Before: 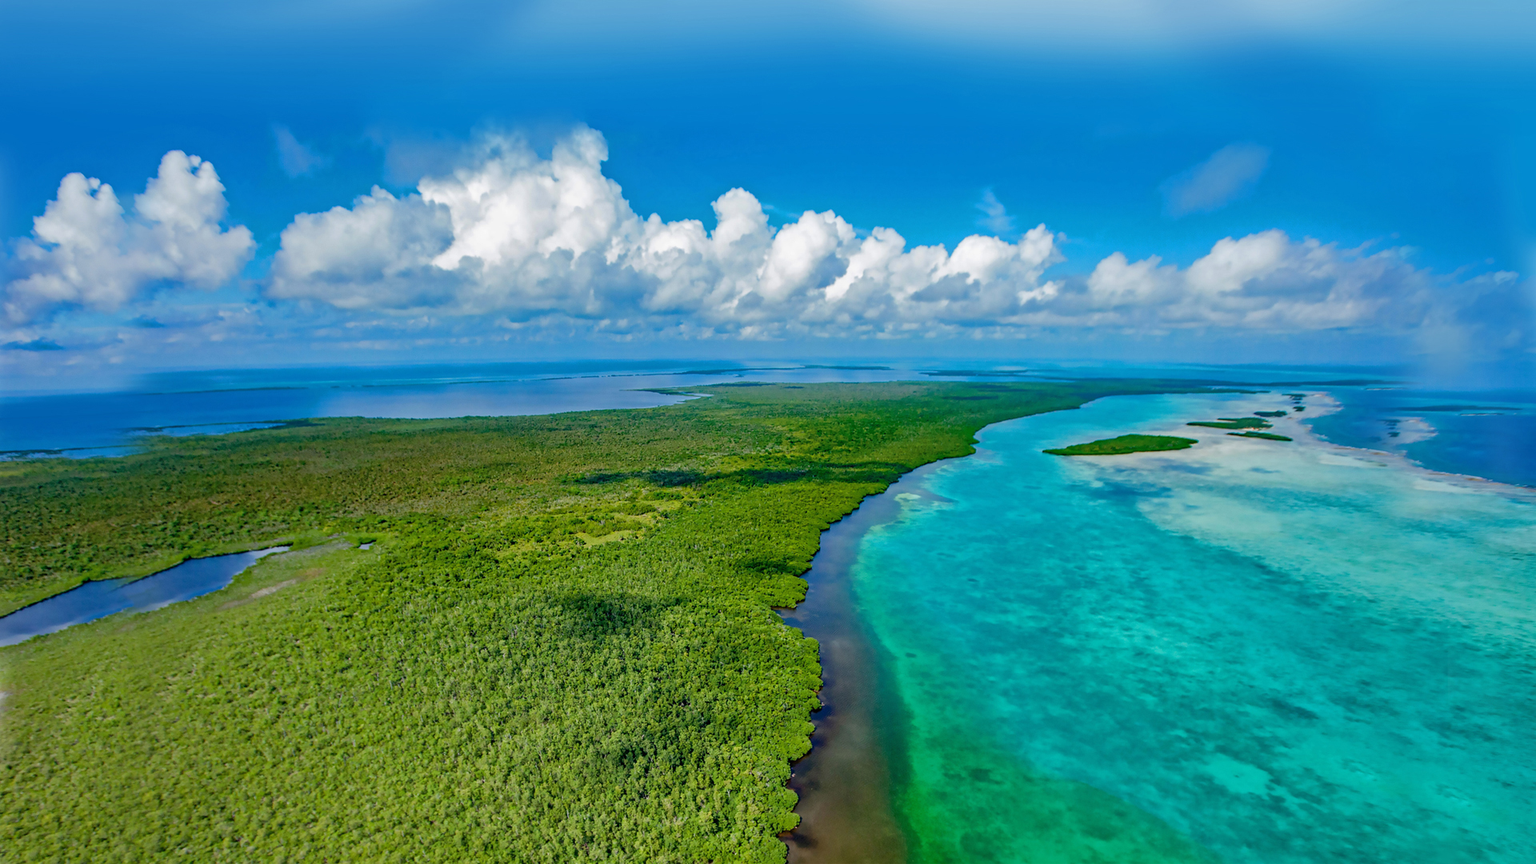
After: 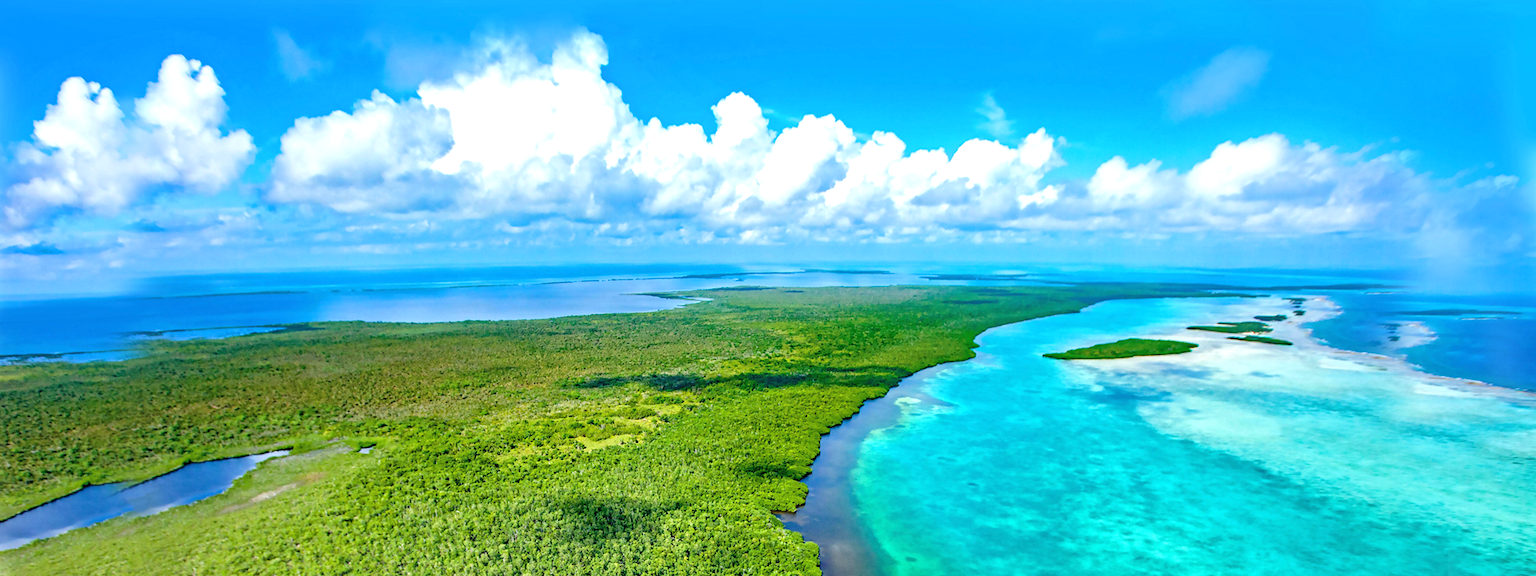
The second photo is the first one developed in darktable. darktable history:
exposure: black level correction 0, exposure 0.95 EV, compensate exposure bias true, compensate highlight preservation false
crop: top 11.166%, bottom 22.168%
